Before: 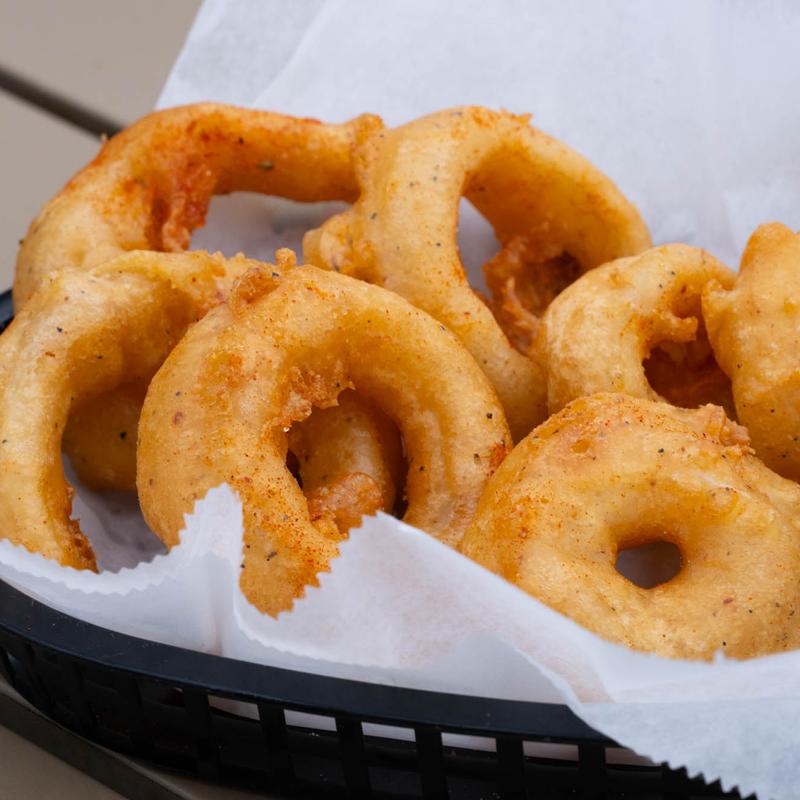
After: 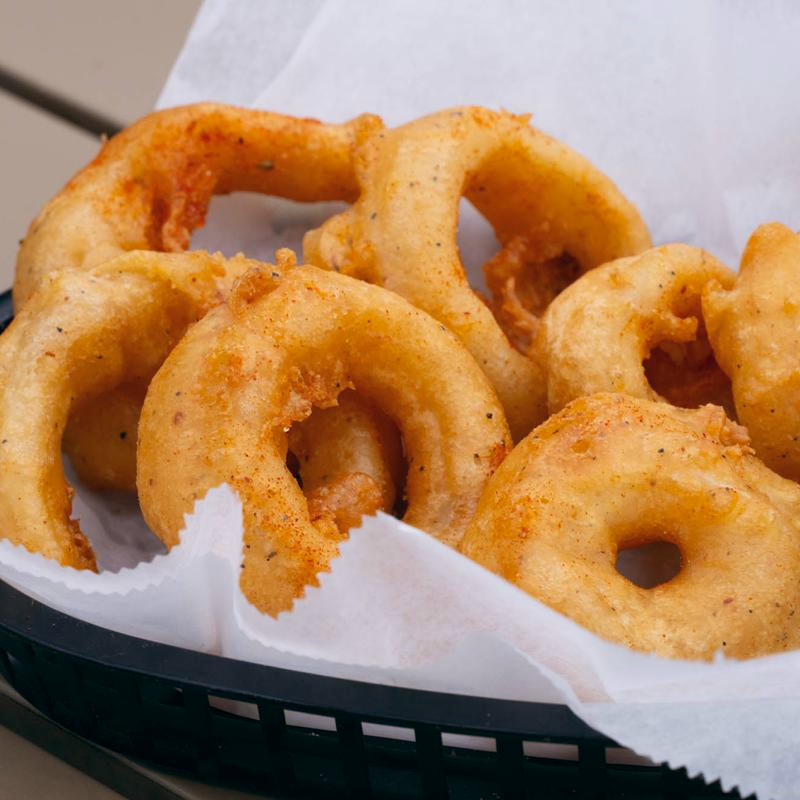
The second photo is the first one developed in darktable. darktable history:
color balance: lift [1, 0.998, 1.001, 1.002], gamma [1, 1.02, 1, 0.98], gain [1, 1.02, 1.003, 0.98]
